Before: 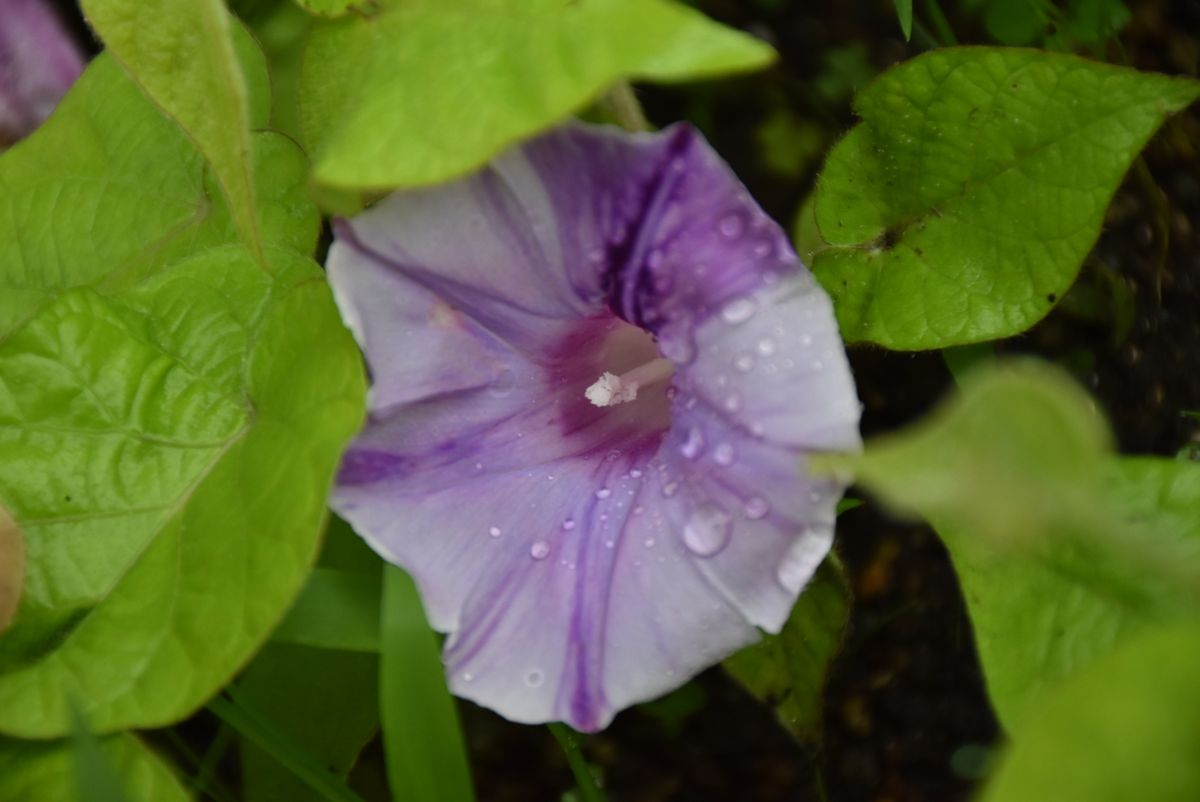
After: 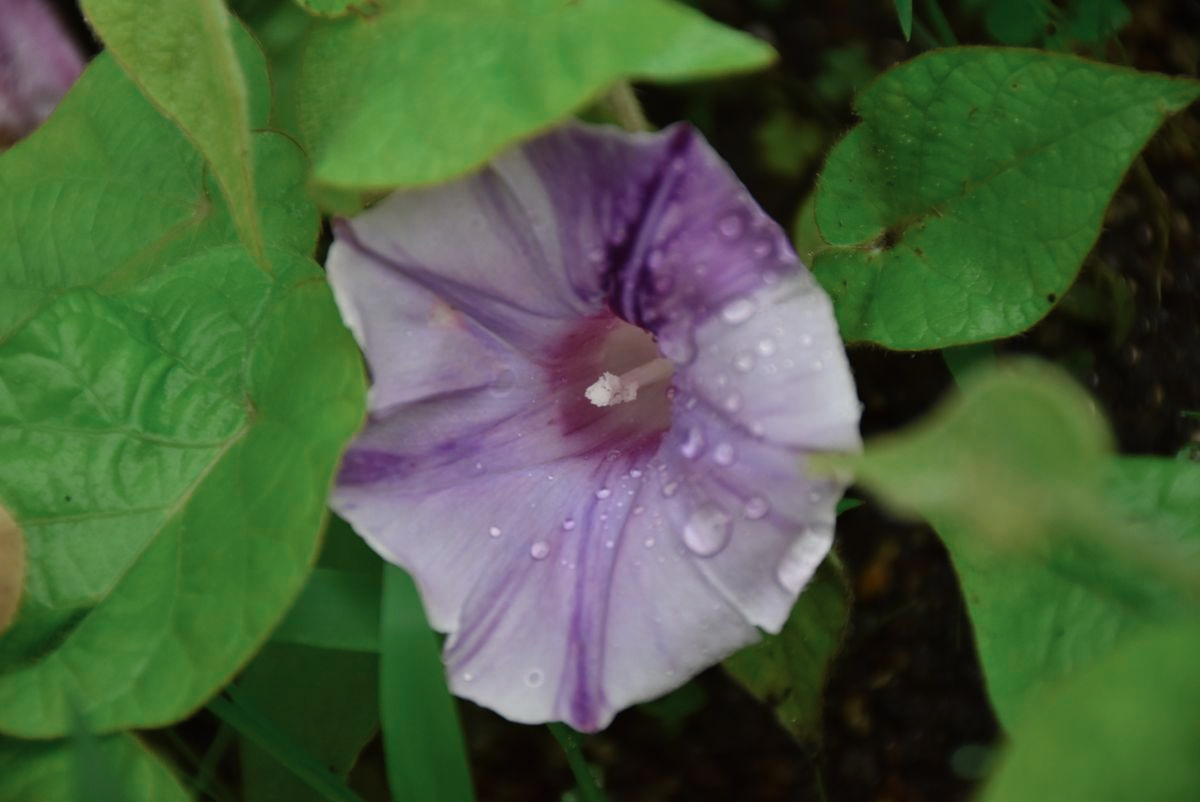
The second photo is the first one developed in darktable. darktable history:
color zones: curves: ch0 [(0, 0.5) (0.125, 0.4) (0.25, 0.5) (0.375, 0.4) (0.5, 0.4) (0.625, 0.6) (0.75, 0.6) (0.875, 0.5)]; ch1 [(0, 0.4) (0.125, 0.5) (0.25, 0.4) (0.375, 0.4) (0.5, 0.4) (0.625, 0.4) (0.75, 0.5) (0.875, 0.4)]; ch2 [(0, 0.6) (0.125, 0.5) (0.25, 0.5) (0.375, 0.6) (0.5, 0.6) (0.625, 0.5) (0.75, 0.5) (0.875, 0.5)]
tone equalizer: on, module defaults
